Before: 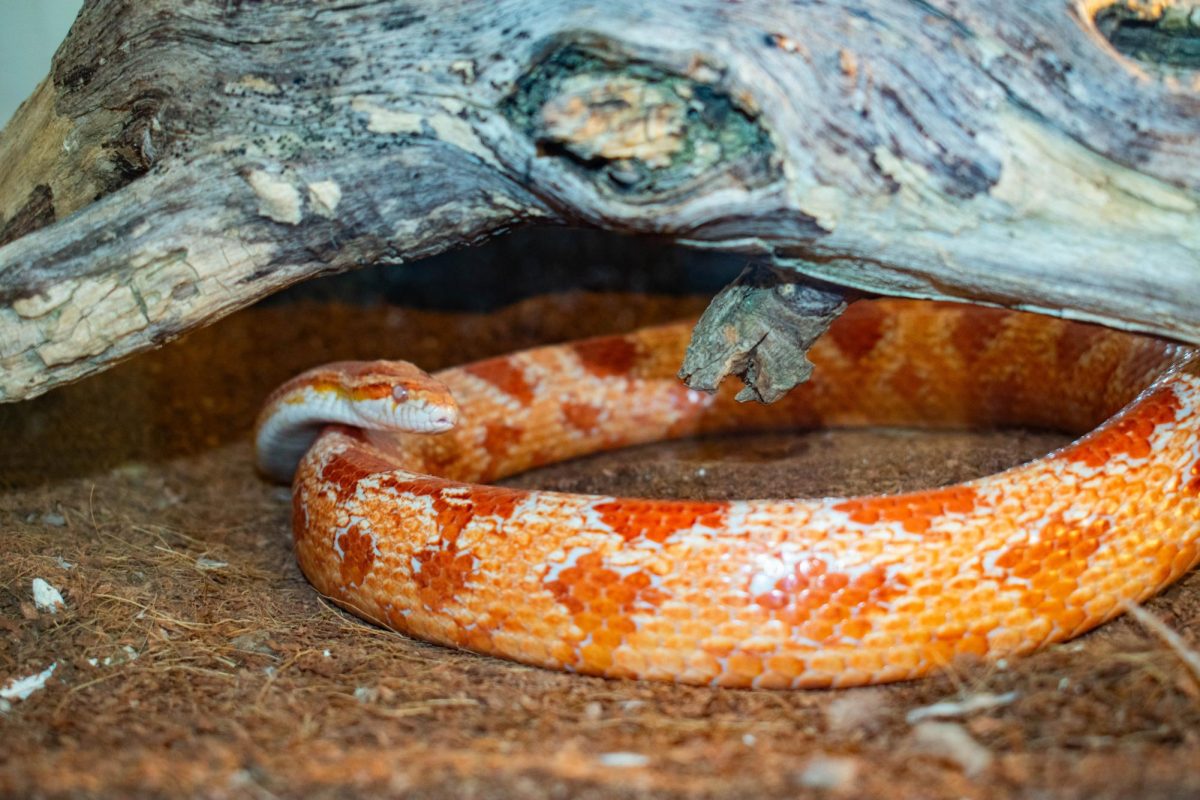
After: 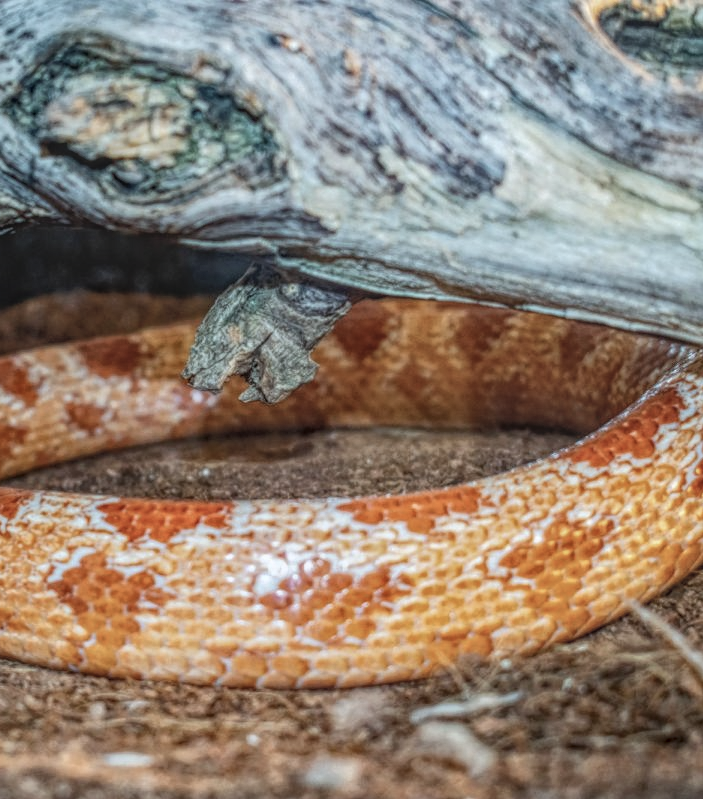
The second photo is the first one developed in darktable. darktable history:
local contrast: highlights 20%, shadows 30%, detail 200%, midtone range 0.2
crop: left 41.402%
contrast brightness saturation: contrast 0.1, saturation -0.36
white balance: red 0.976, blue 1.04
